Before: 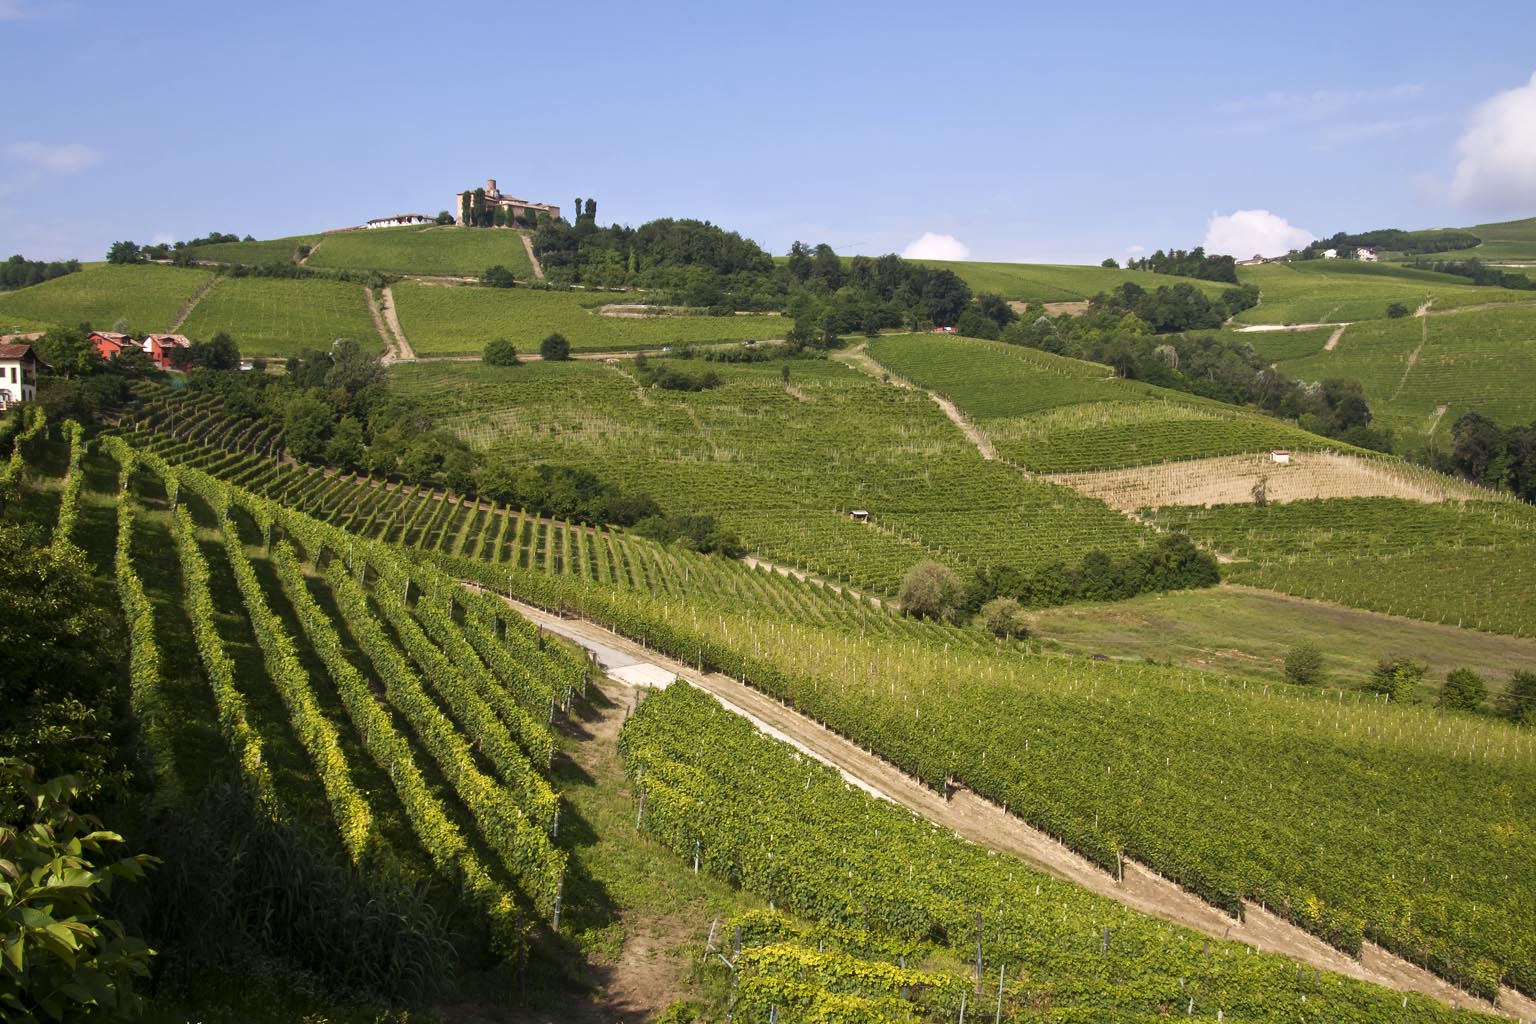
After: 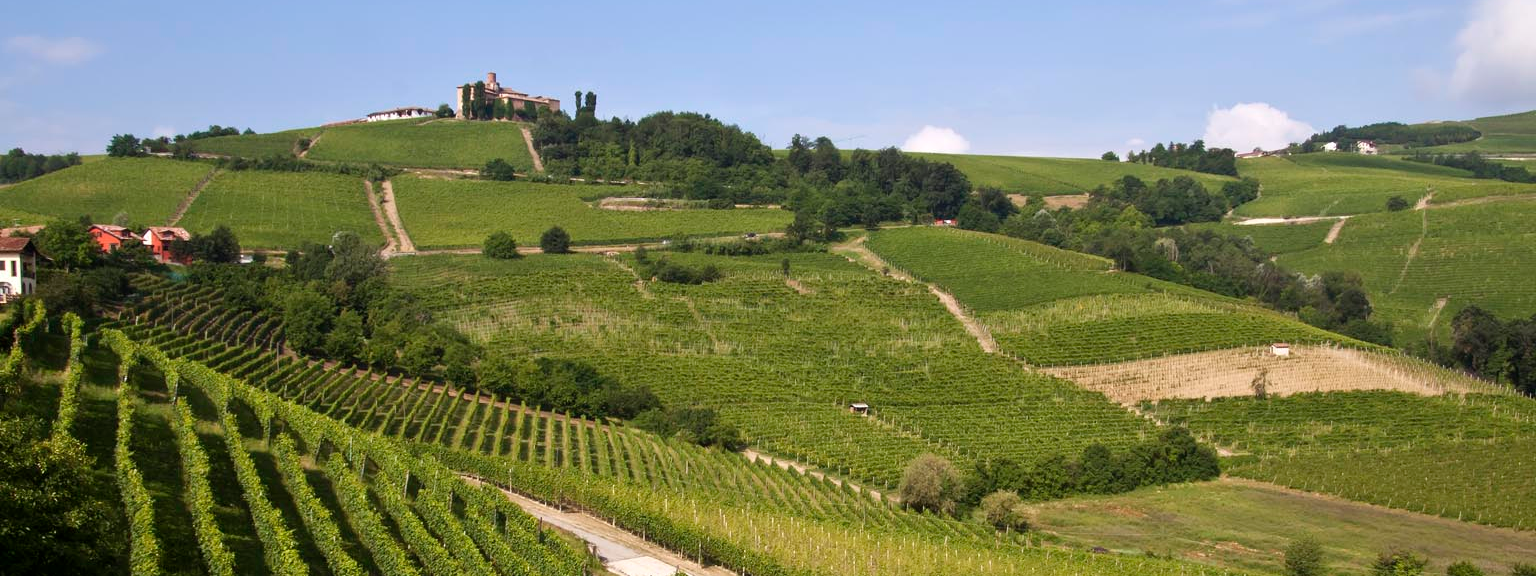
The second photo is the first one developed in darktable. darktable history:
crop and rotate: top 10.493%, bottom 33.224%
